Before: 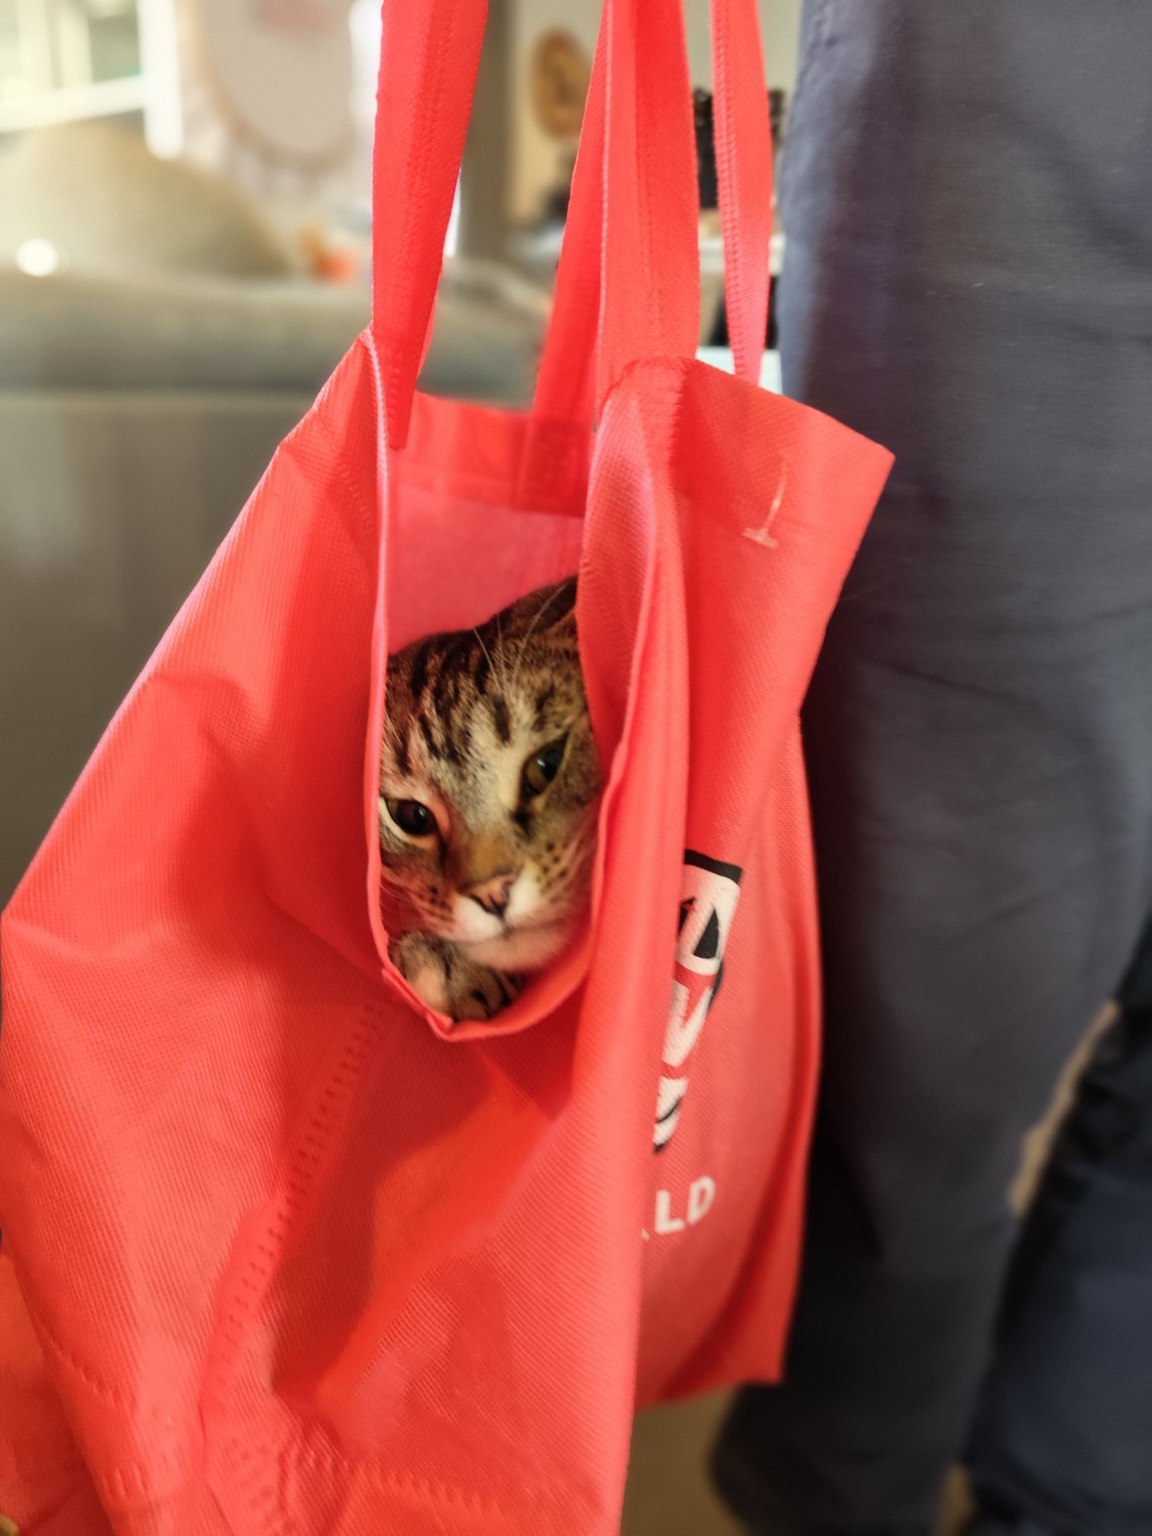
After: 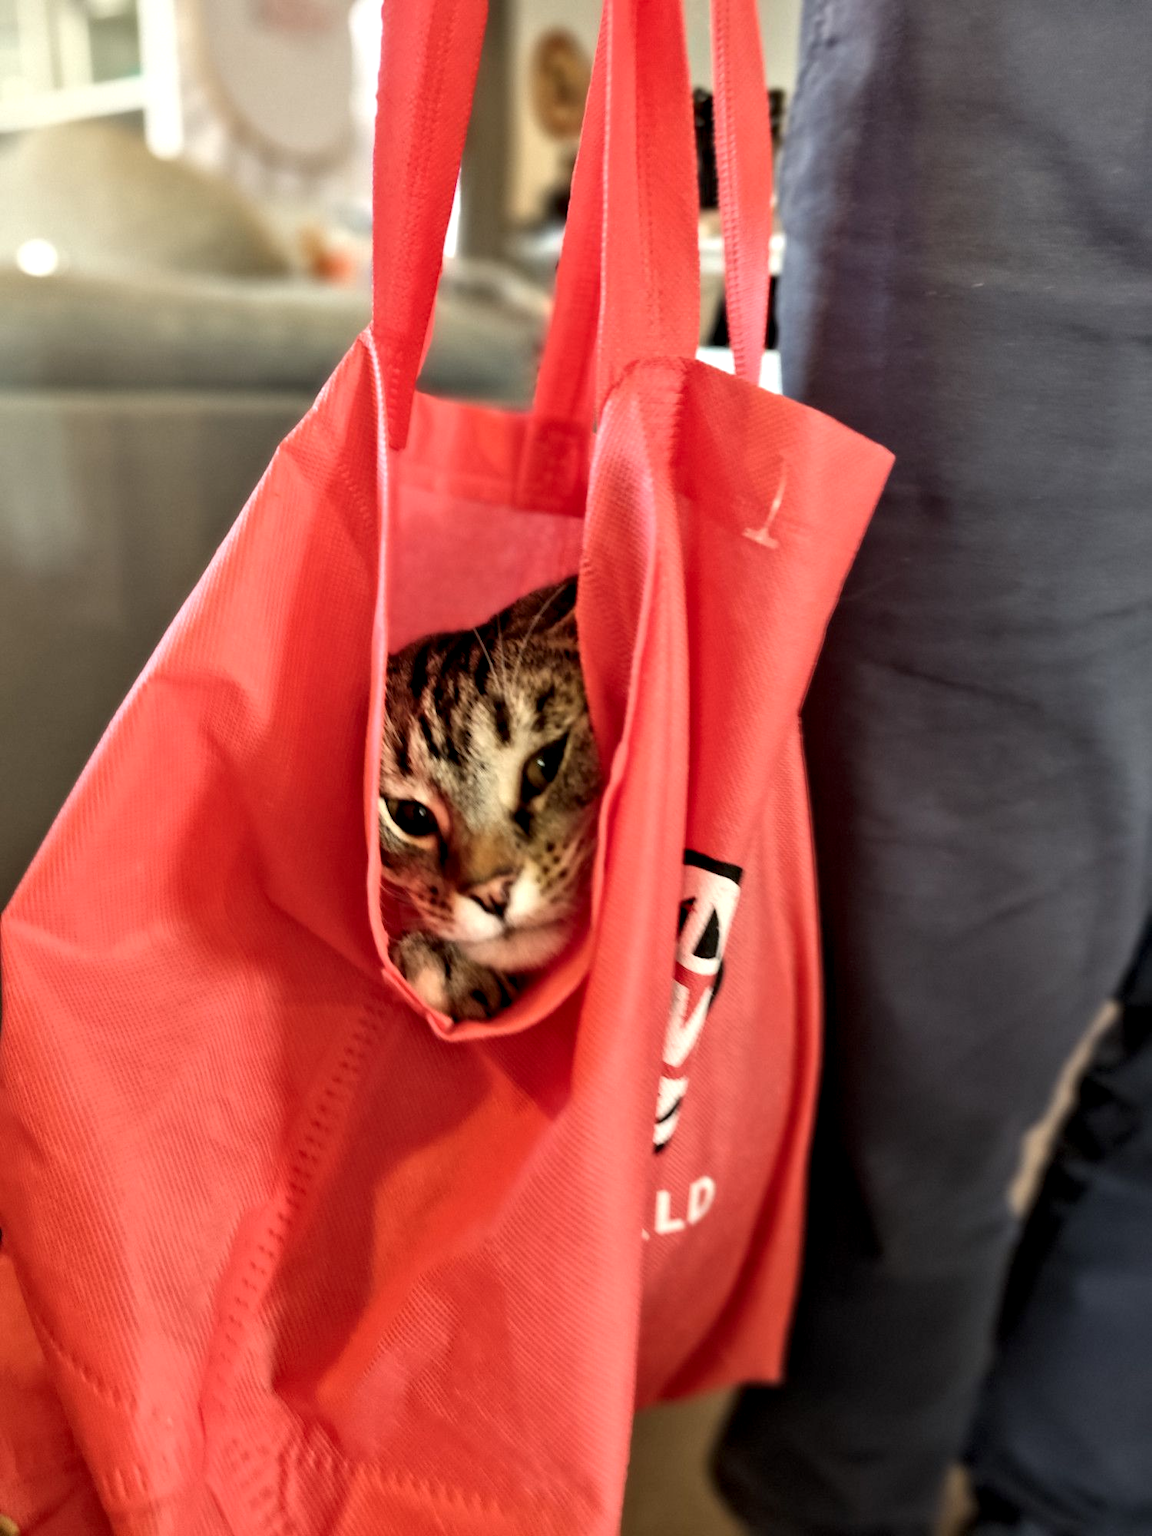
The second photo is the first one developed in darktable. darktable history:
tone equalizer: on, module defaults
contrast equalizer: y [[0.511, 0.558, 0.631, 0.632, 0.559, 0.512], [0.5 ×6], [0.507, 0.559, 0.627, 0.644, 0.647, 0.647], [0 ×6], [0 ×6]]
